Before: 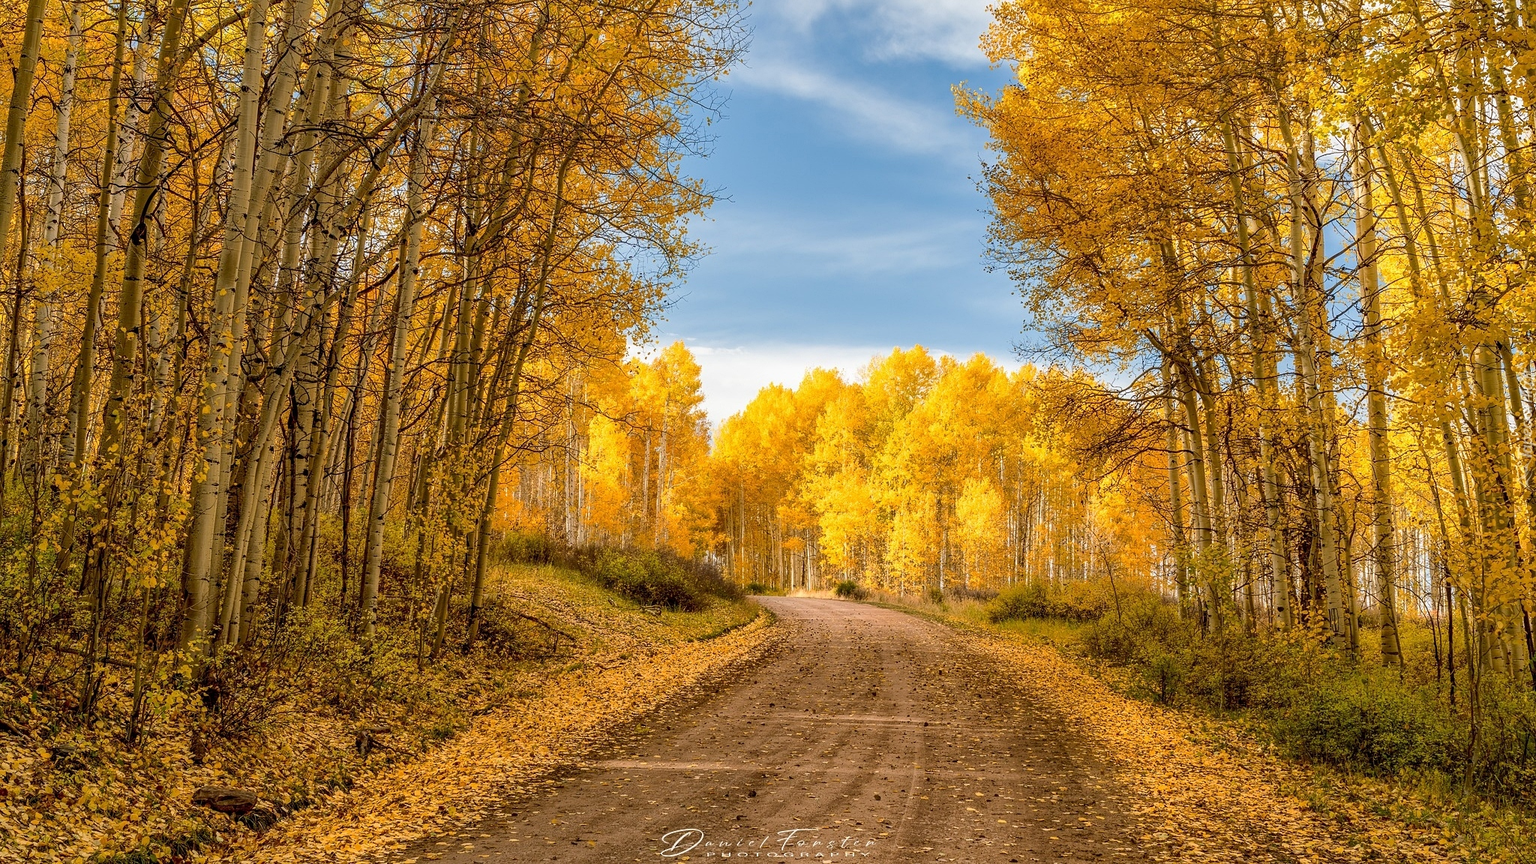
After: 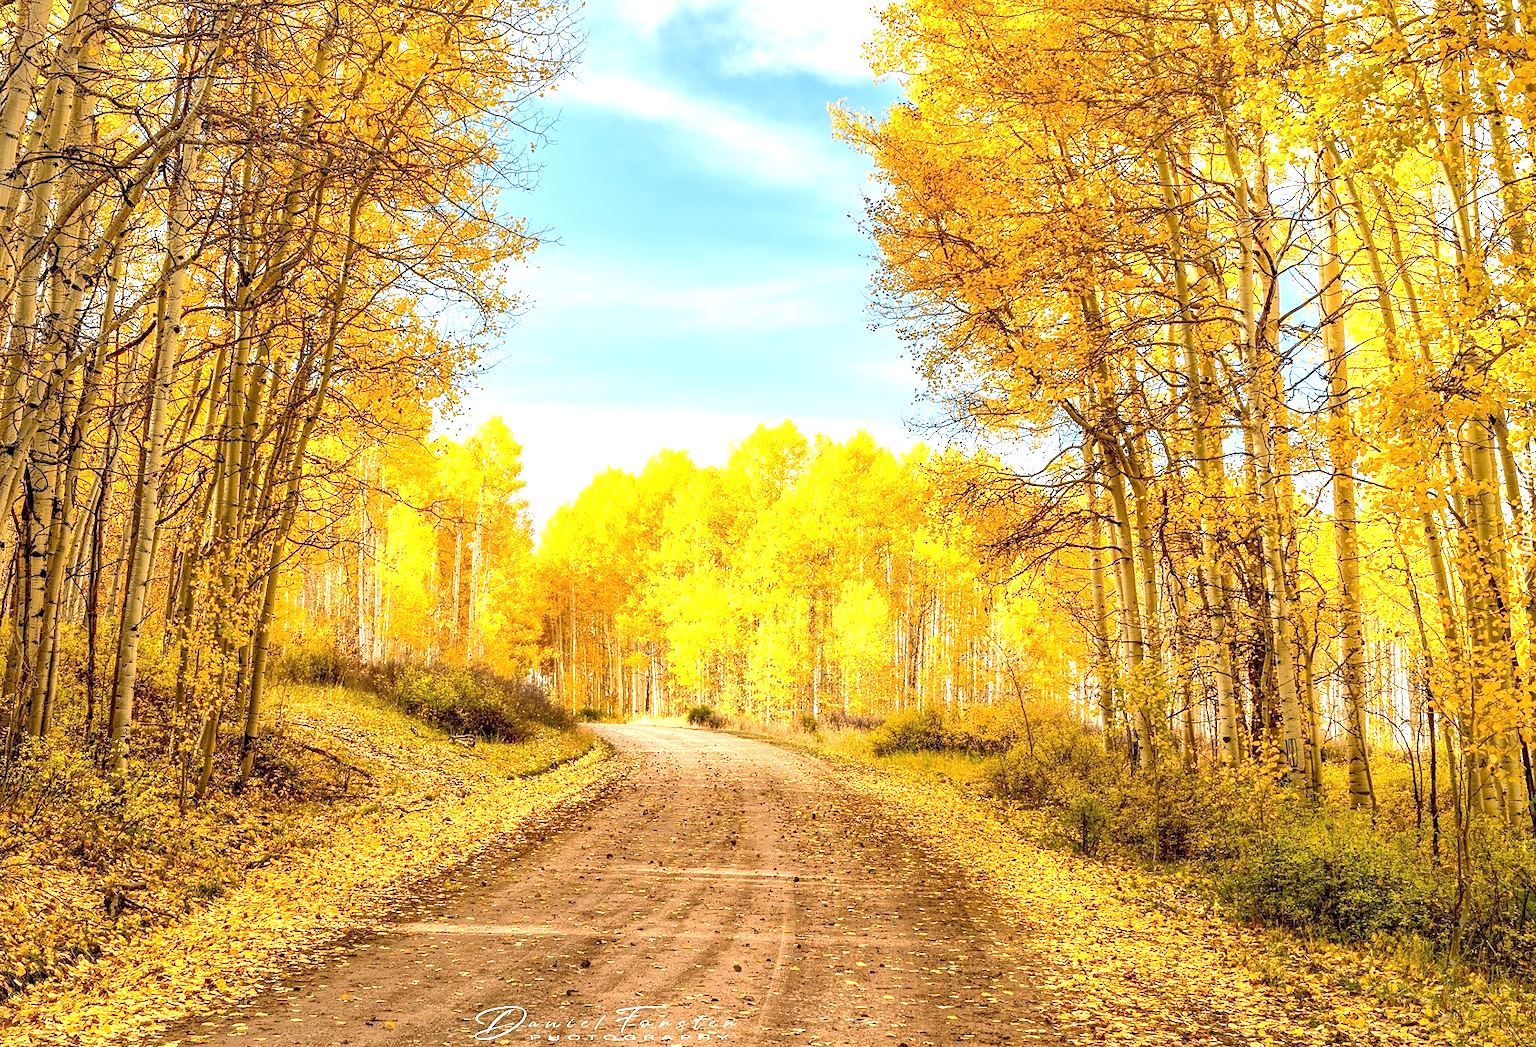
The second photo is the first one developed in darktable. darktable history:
exposure: exposure 1.25 EV, compensate exposure bias true, compensate highlight preservation false
white balance: emerald 1
crop: left 17.582%, bottom 0.031%
